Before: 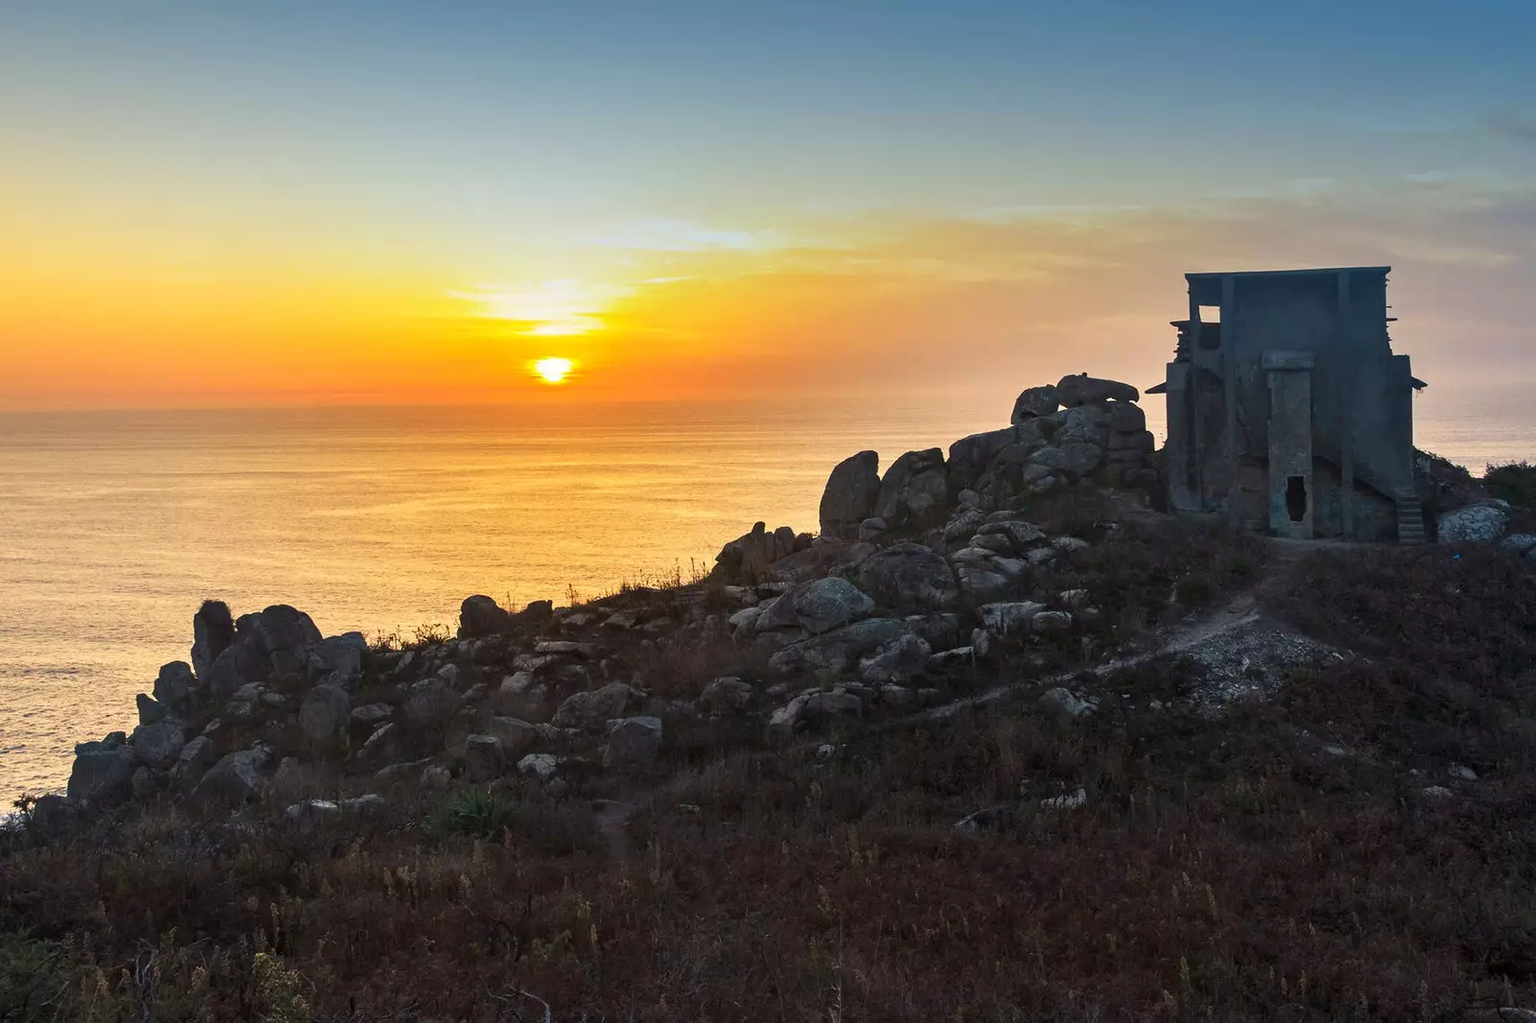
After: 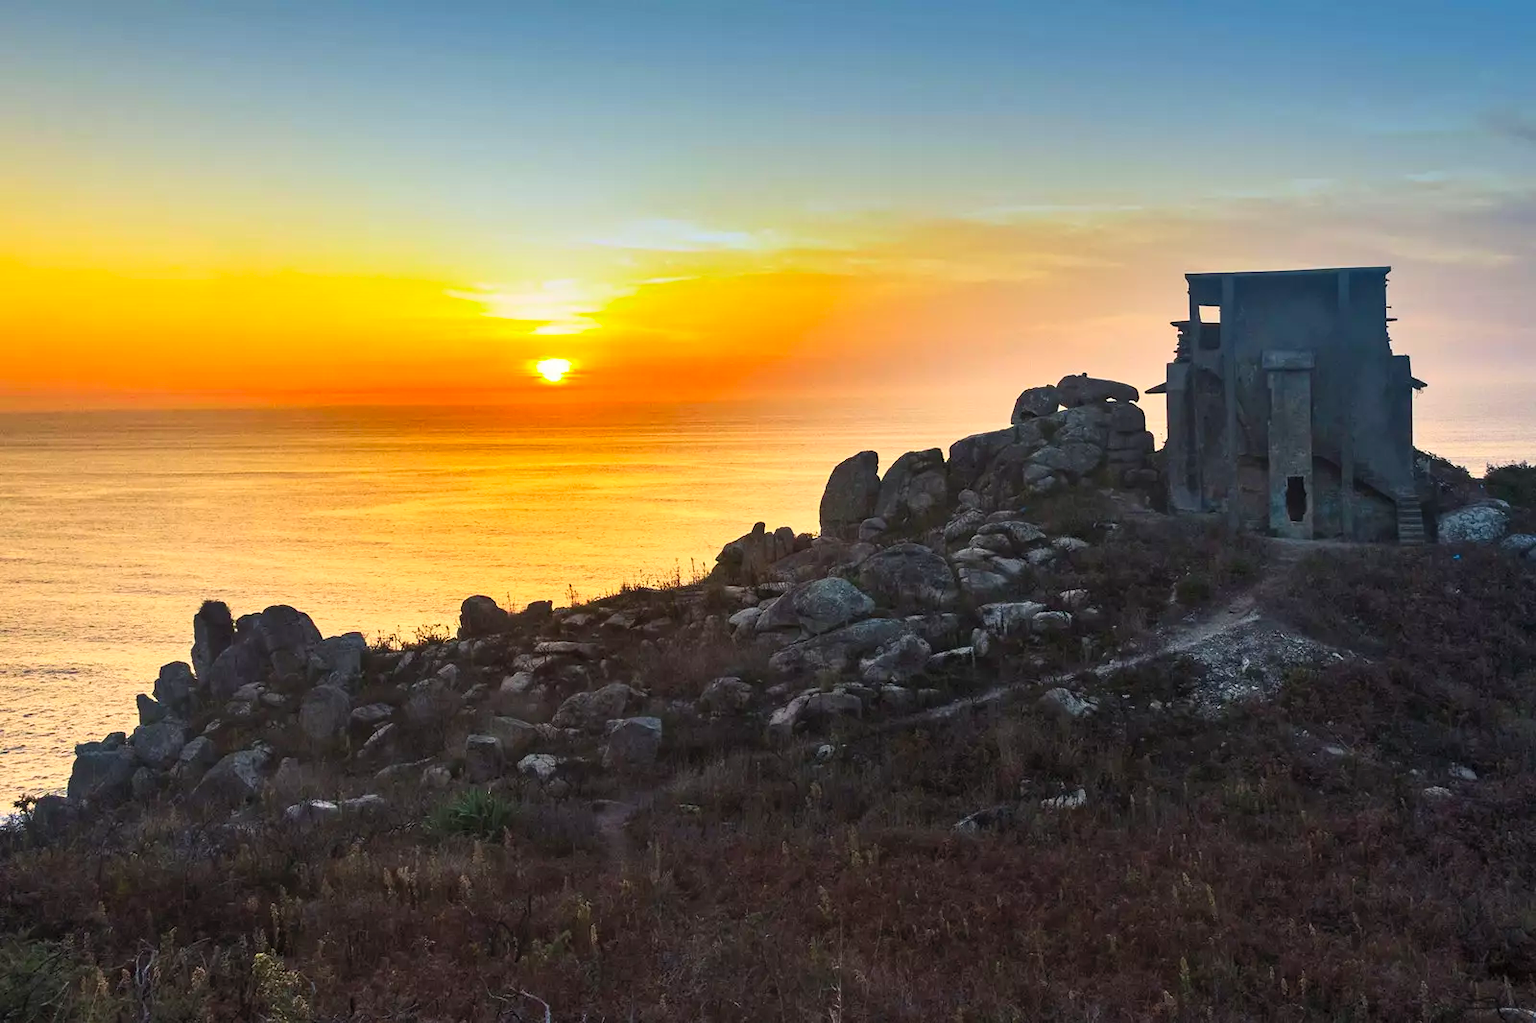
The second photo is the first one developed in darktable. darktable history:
contrast brightness saturation: contrast 0.199, brightness 0.164, saturation 0.227
shadows and highlights: radius 109.56, shadows 23.24, highlights -57.46, highlights color adjustment 74.06%, low approximation 0.01, soften with gaussian
